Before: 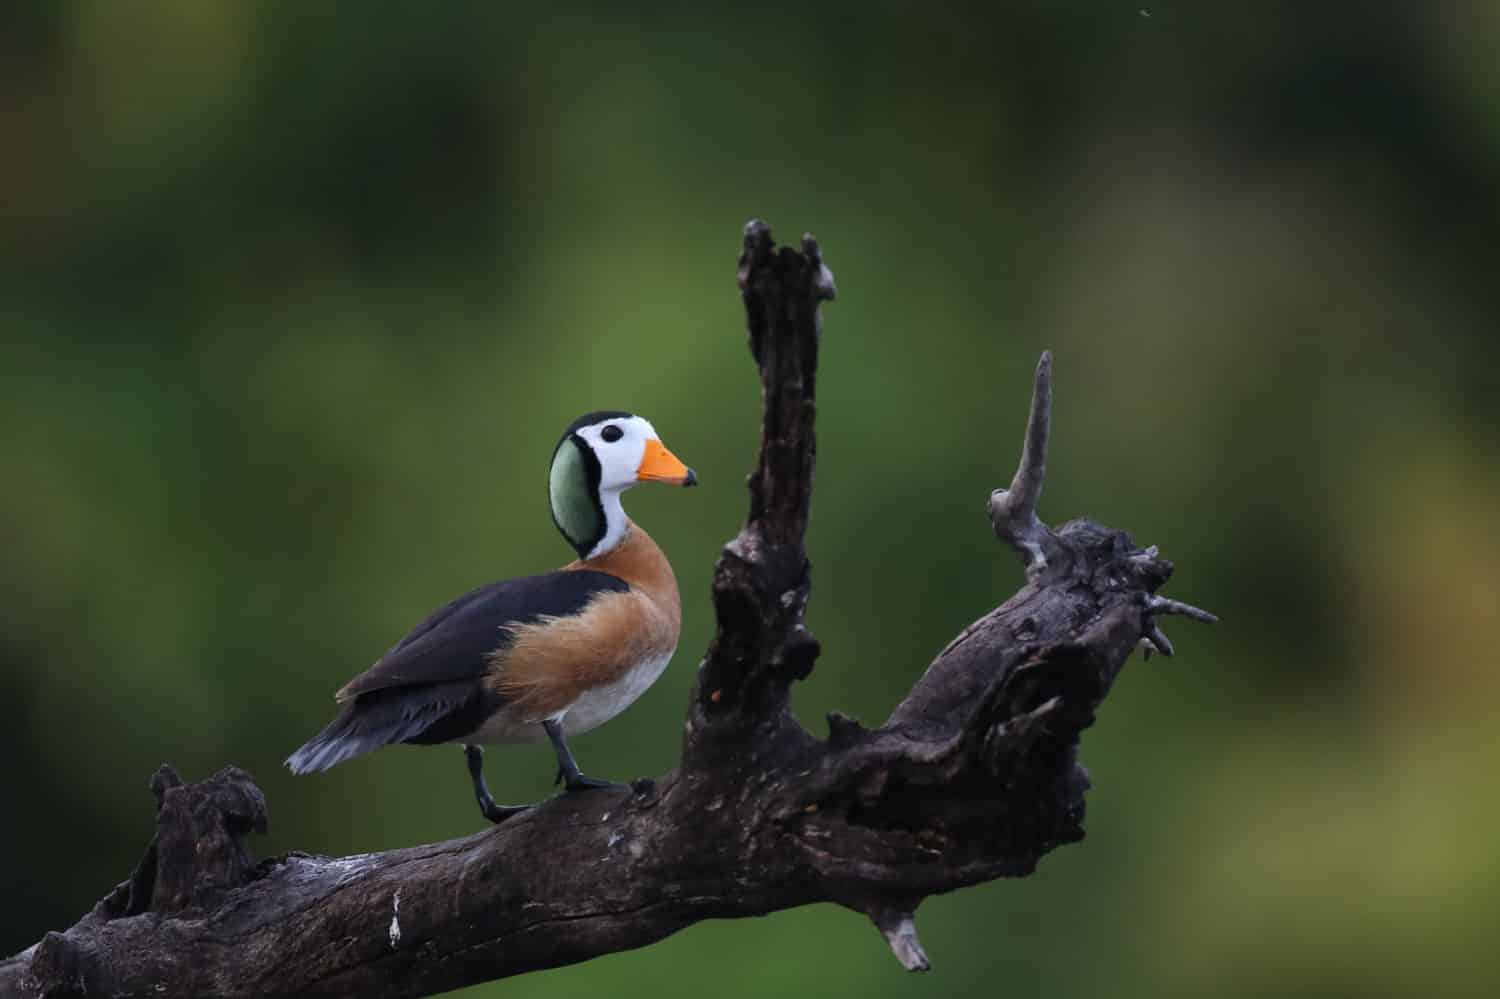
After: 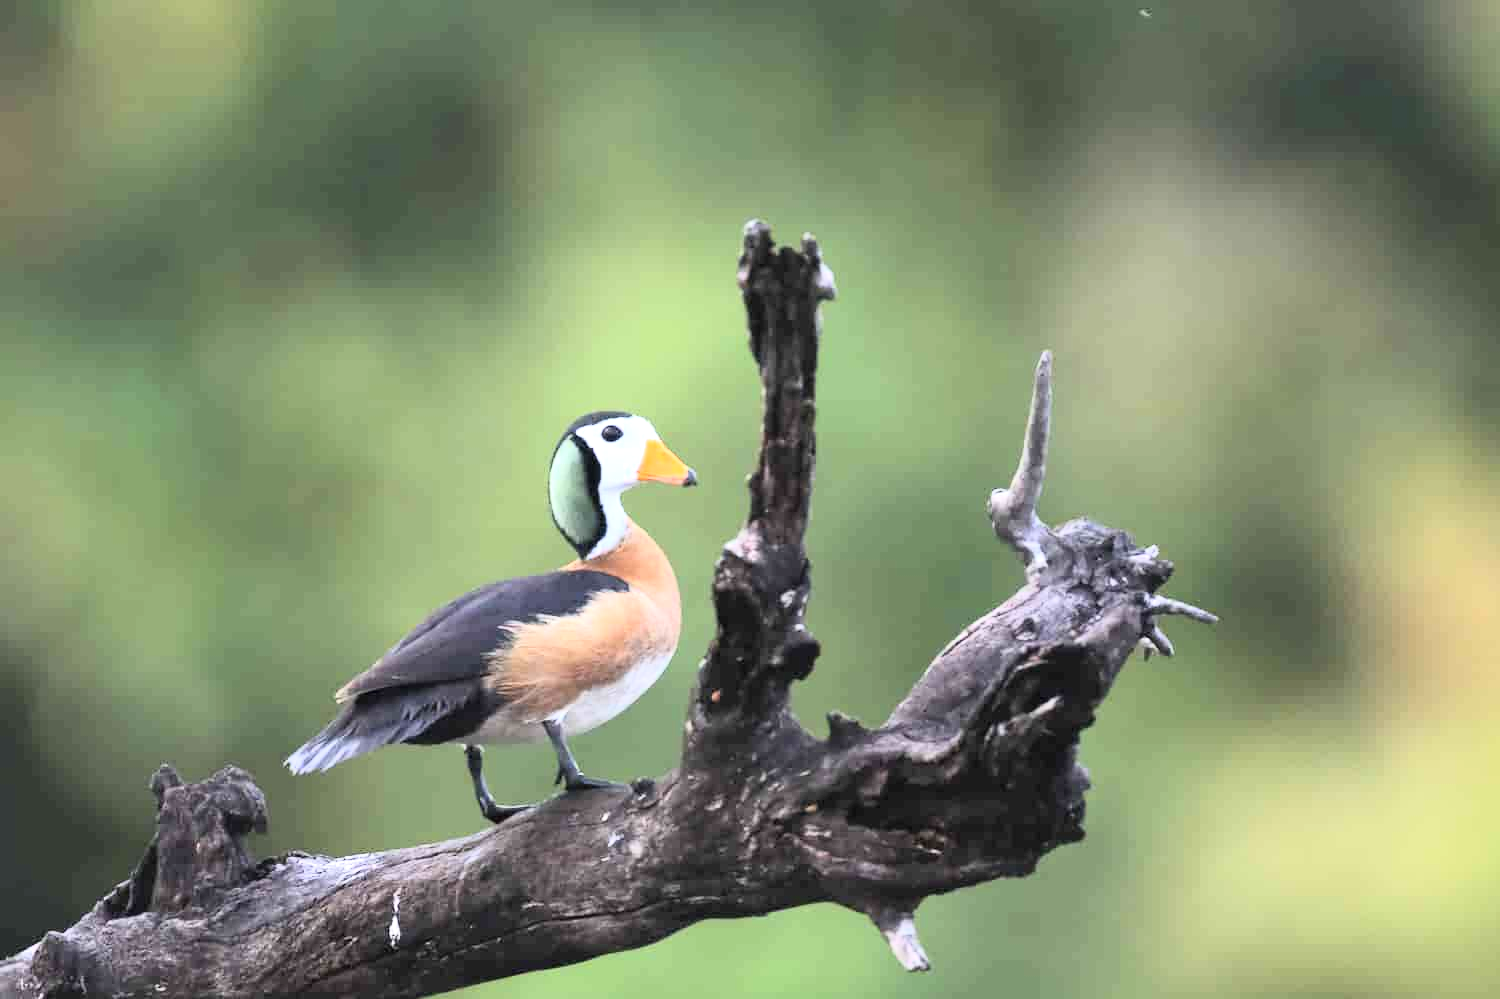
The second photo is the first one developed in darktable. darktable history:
tone curve: curves: ch0 [(0, 0) (0.003, 0.003) (0.011, 0.012) (0.025, 0.028) (0.044, 0.049) (0.069, 0.091) (0.1, 0.144) (0.136, 0.21) (0.177, 0.277) (0.224, 0.352) (0.277, 0.433) (0.335, 0.523) (0.399, 0.613) (0.468, 0.702) (0.543, 0.79) (0.623, 0.867) (0.709, 0.916) (0.801, 0.946) (0.898, 0.972) (1, 1)], color space Lab, independent channels, preserve colors none
exposure: black level correction 0, exposure 1.199 EV, compensate highlight preservation false
